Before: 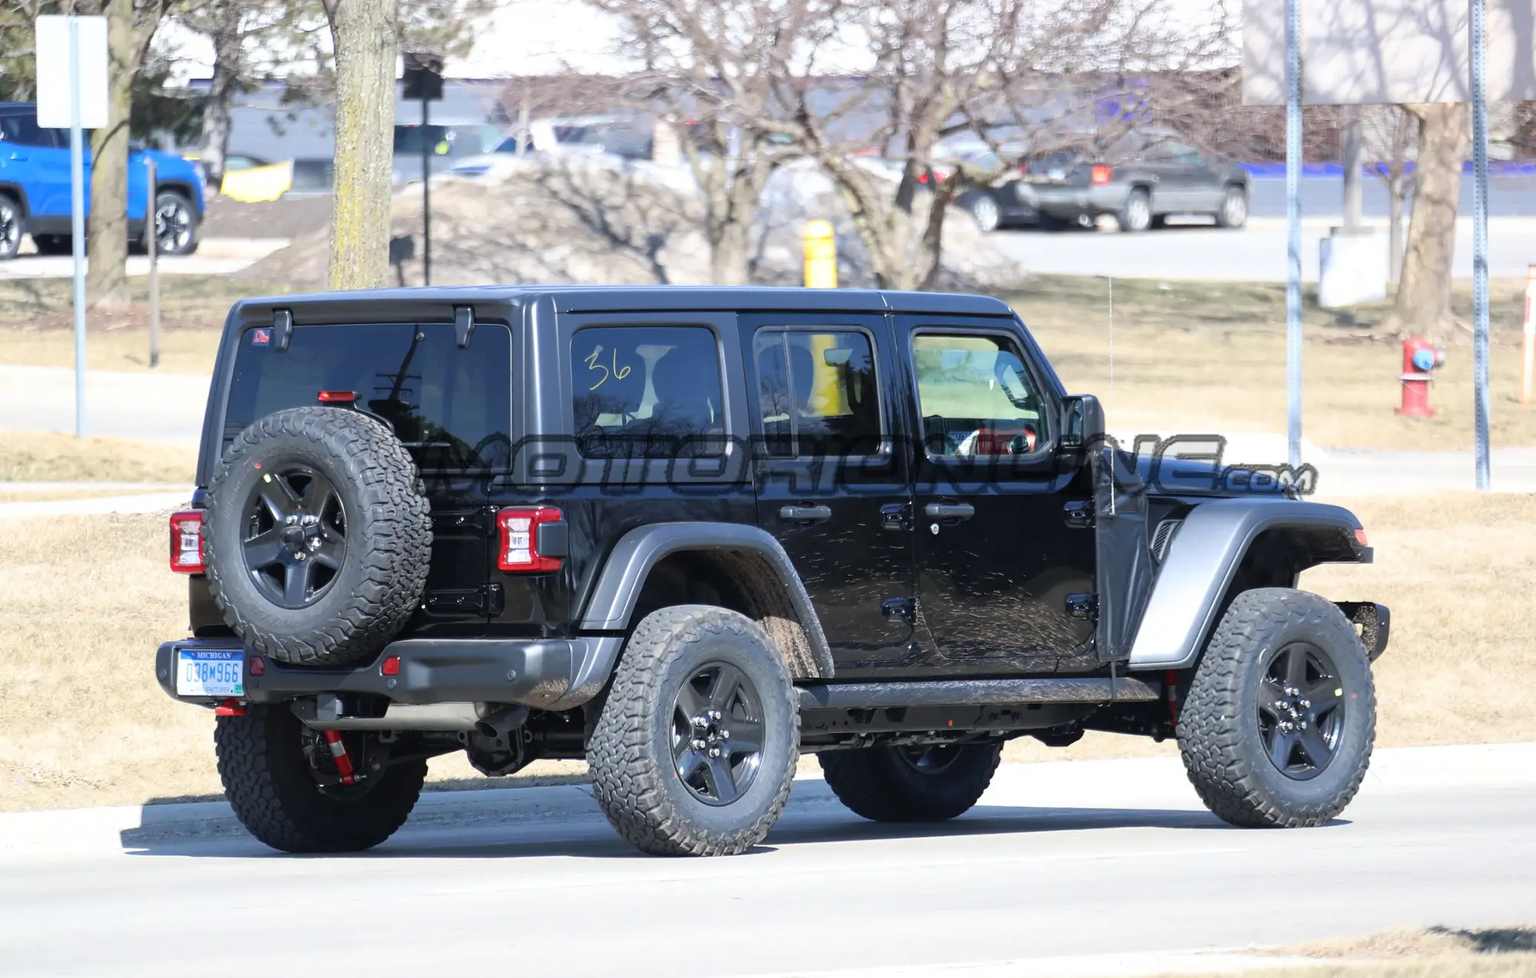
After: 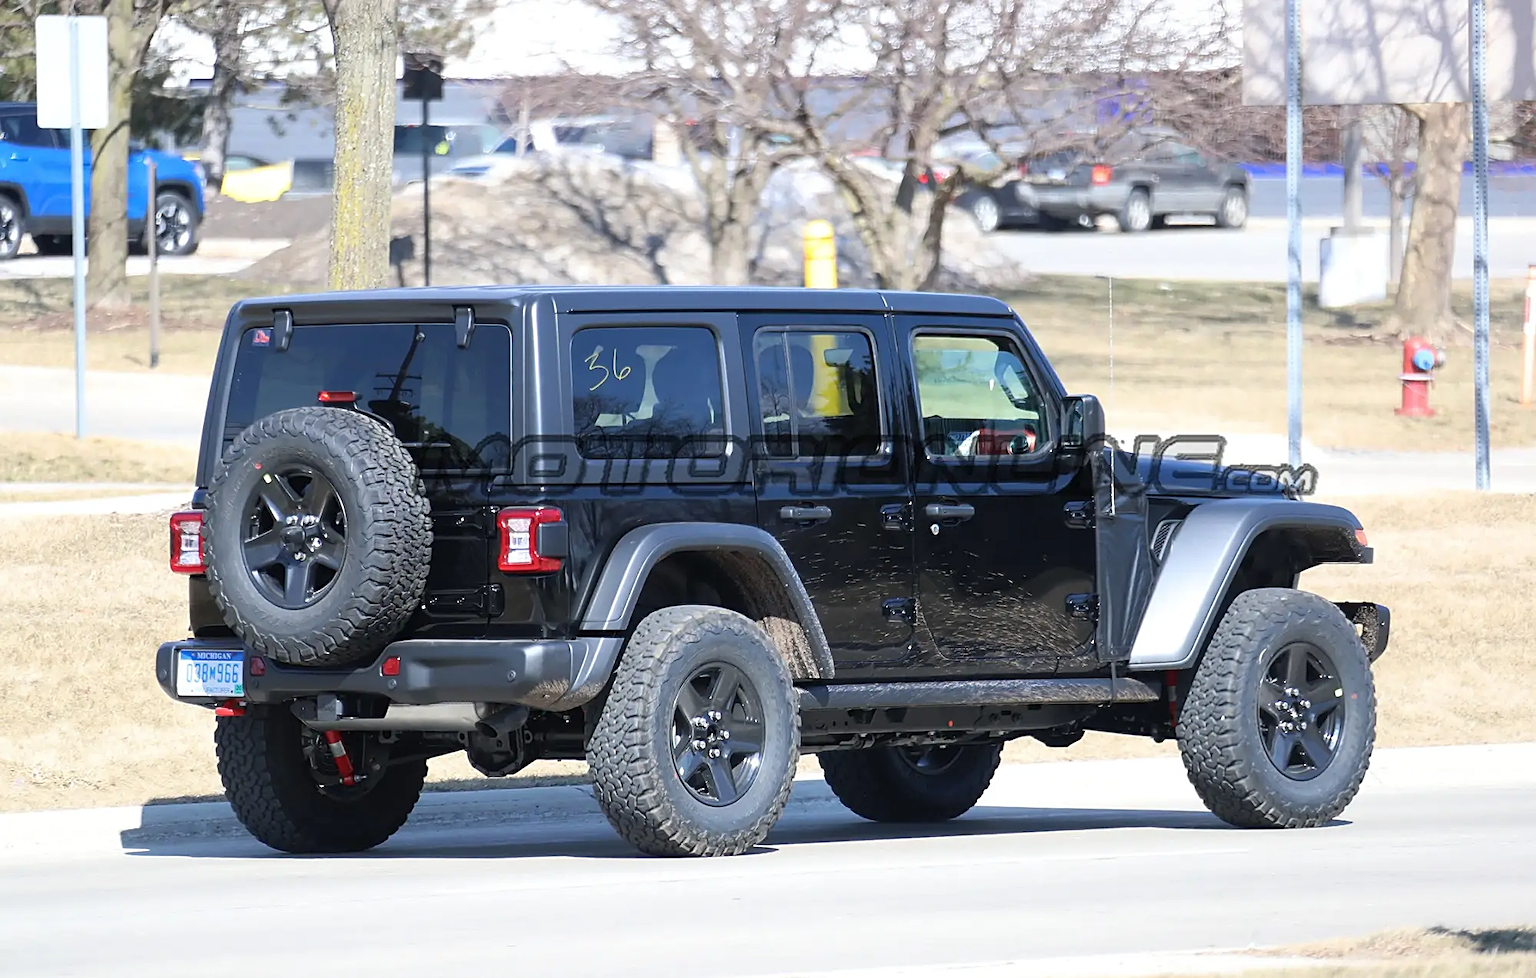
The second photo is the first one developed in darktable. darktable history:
tone equalizer: -7 EV 0.097 EV, edges refinement/feathering 500, mask exposure compensation -1.57 EV, preserve details no
sharpen: on, module defaults
